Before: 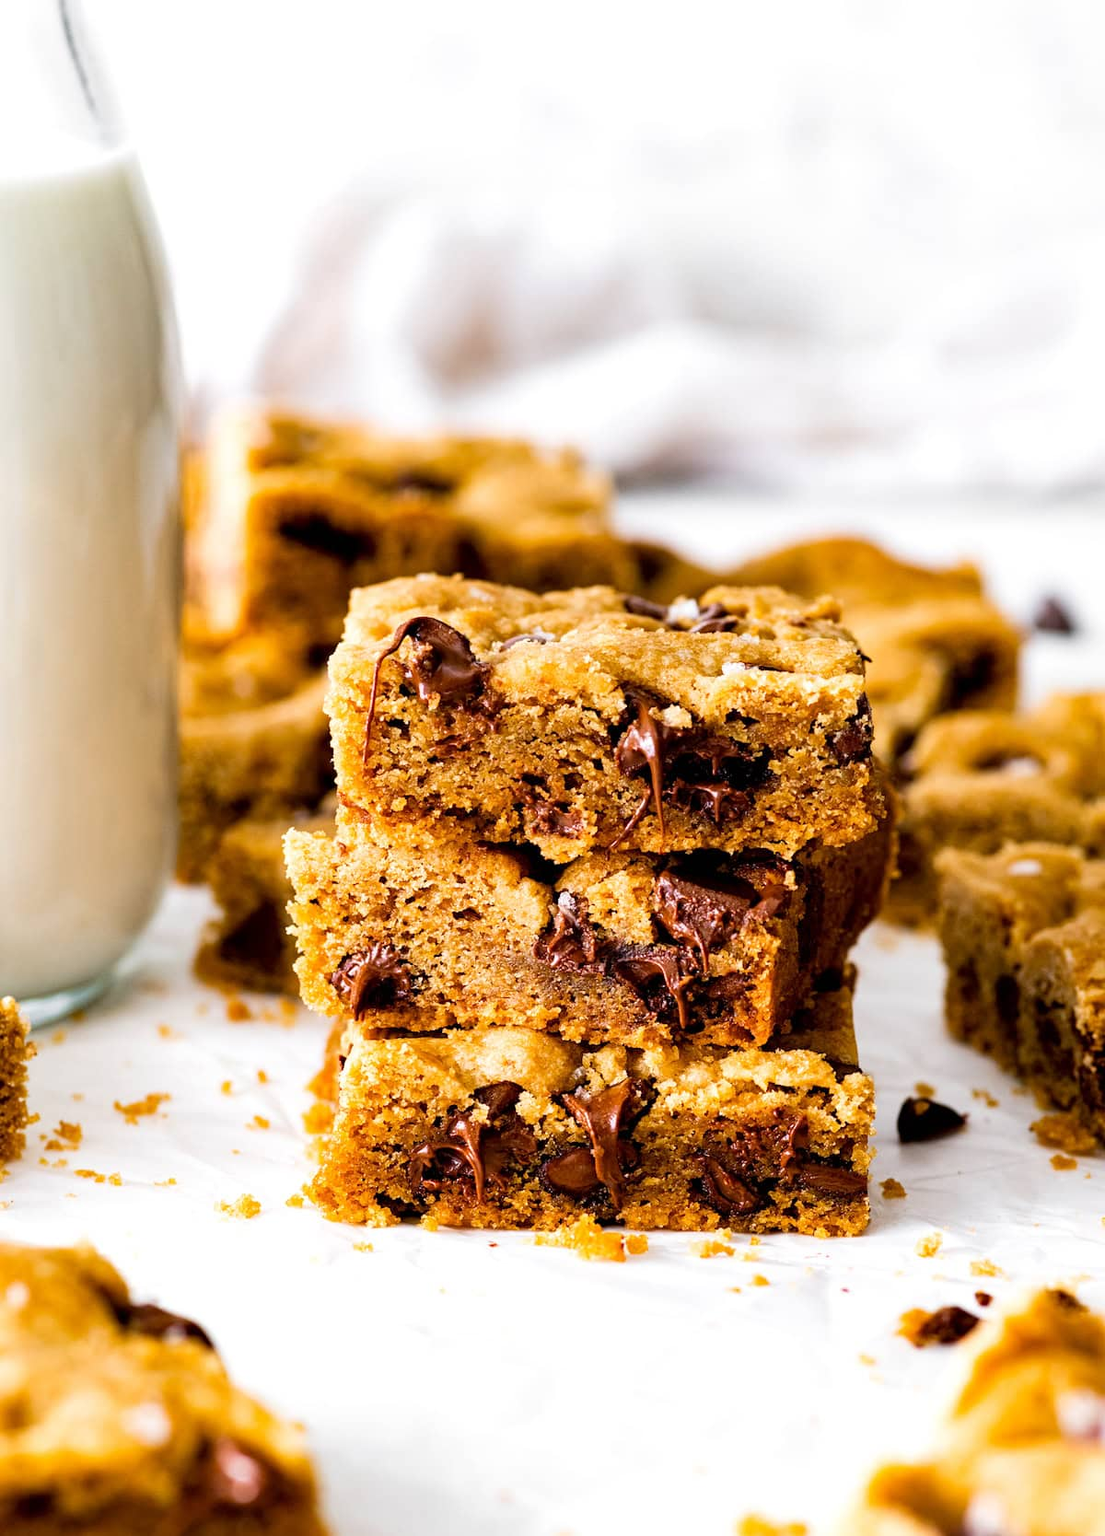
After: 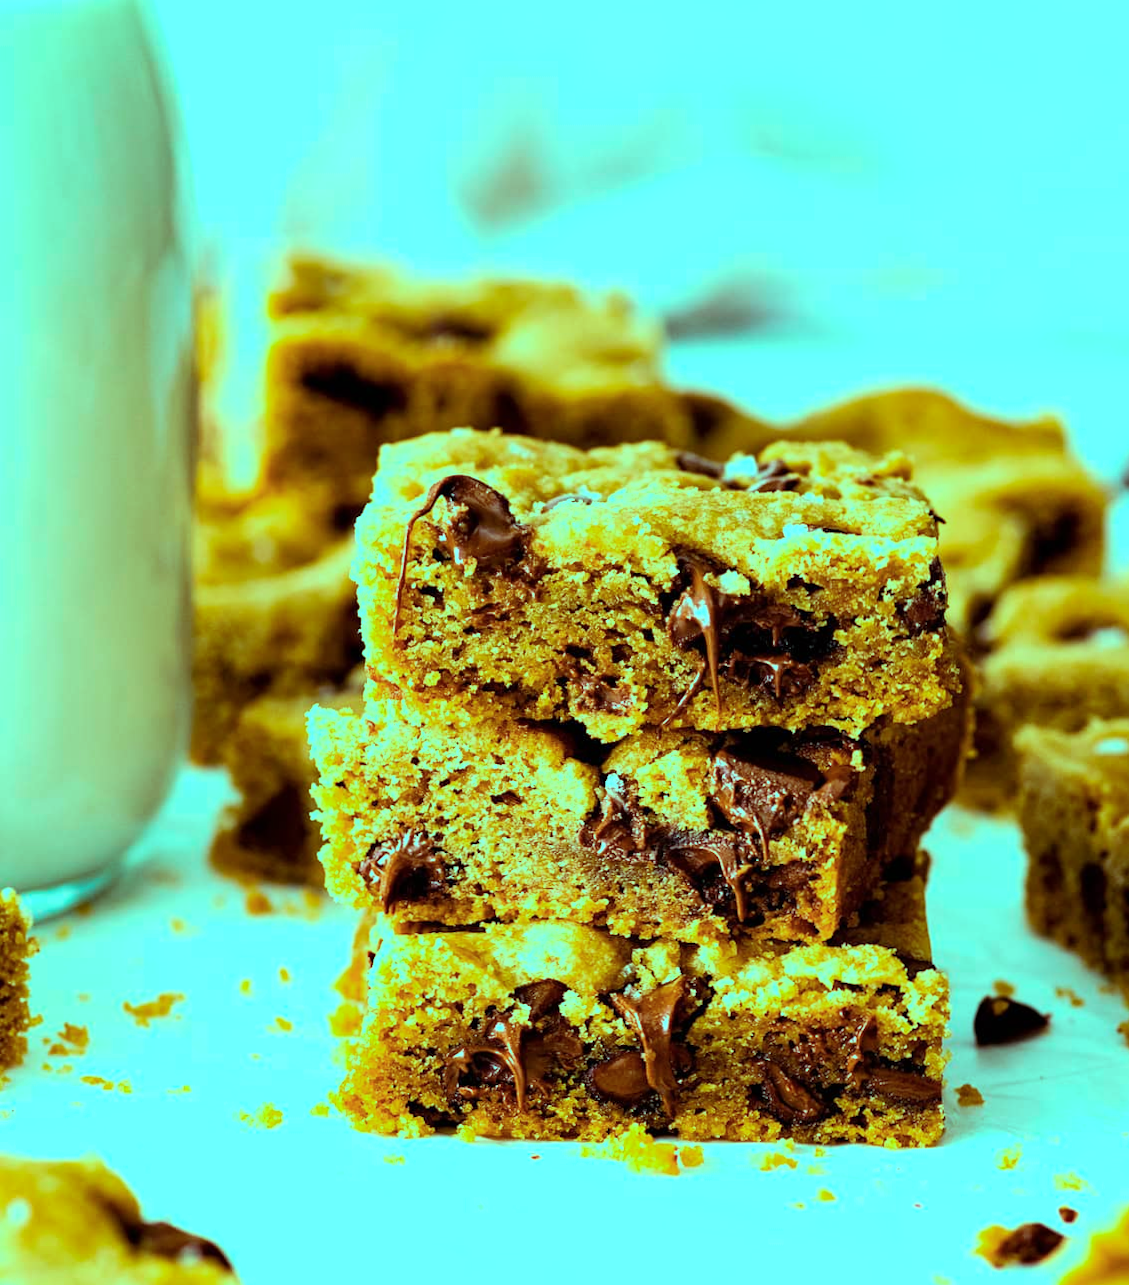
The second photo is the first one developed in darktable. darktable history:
exposure: compensate highlight preservation false
crop and rotate: angle 0.091°, top 11.651%, right 5.665%, bottom 11.084%
color balance rgb: shadows lift › luminance -7.427%, shadows lift › chroma 2.182%, shadows lift › hue 167.17°, highlights gain › luminance 19.861%, highlights gain › chroma 13.146%, highlights gain › hue 171.26°, perceptual saturation grading › global saturation 0.014%, perceptual brilliance grading › global brilliance -1.7%, perceptual brilliance grading › highlights -1.743%, perceptual brilliance grading › mid-tones -1.692%, perceptual brilliance grading › shadows -1.436%, global vibrance 20%
